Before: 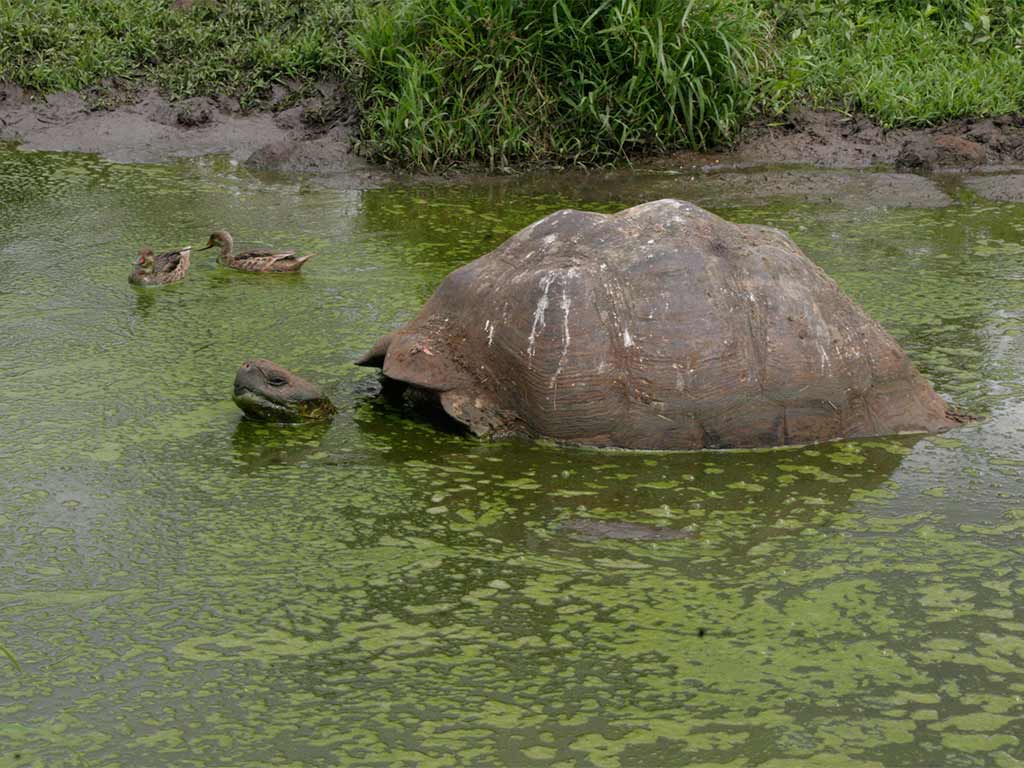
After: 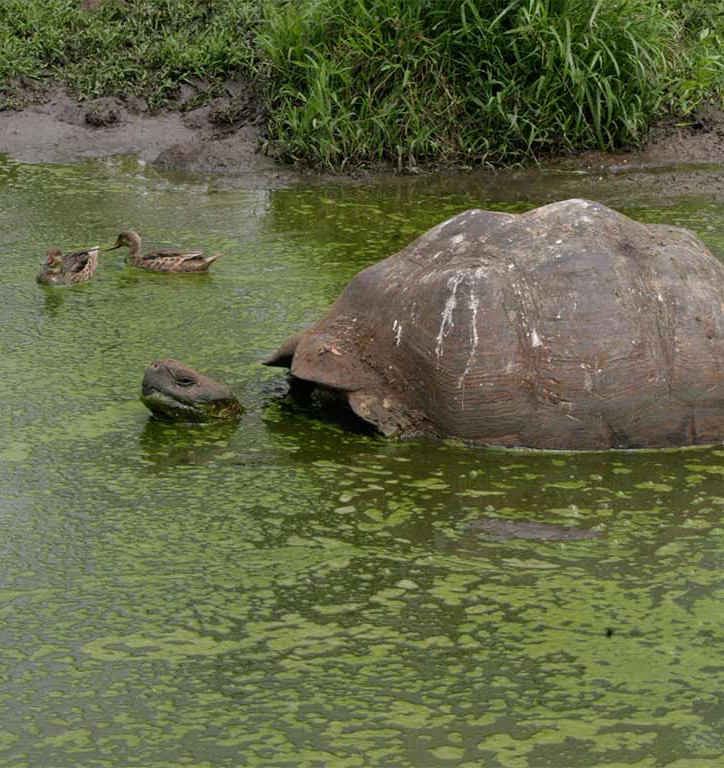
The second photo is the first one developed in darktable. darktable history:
levels: mode automatic
crop and rotate: left 9.061%, right 20.142%
white balance: emerald 1
